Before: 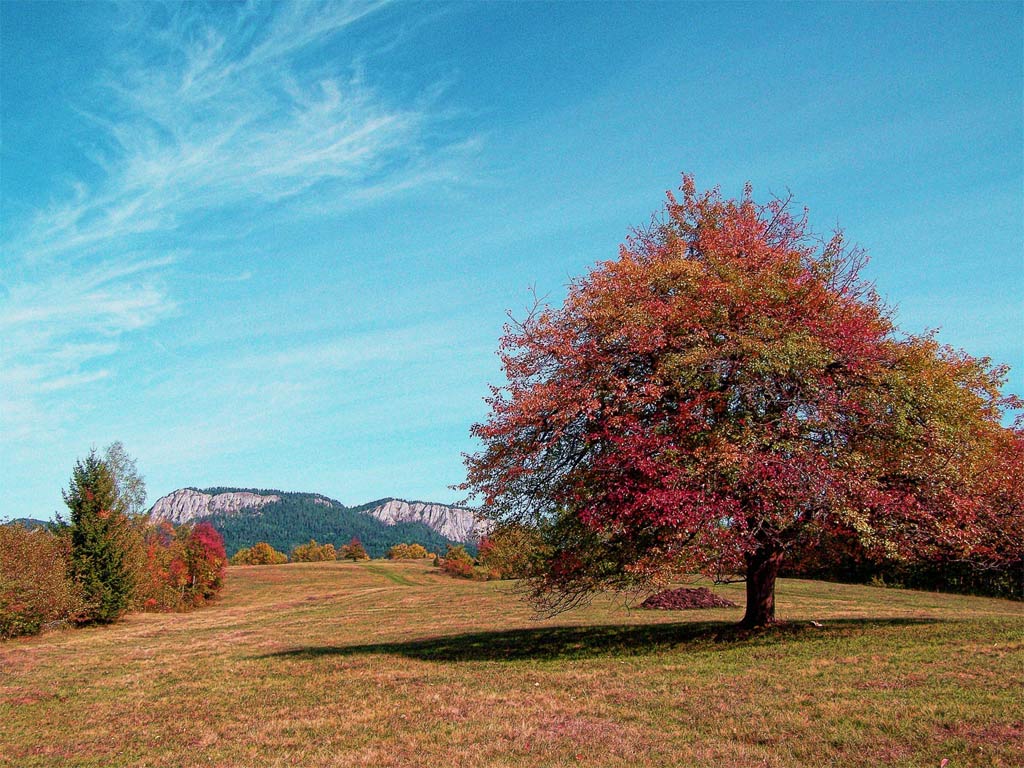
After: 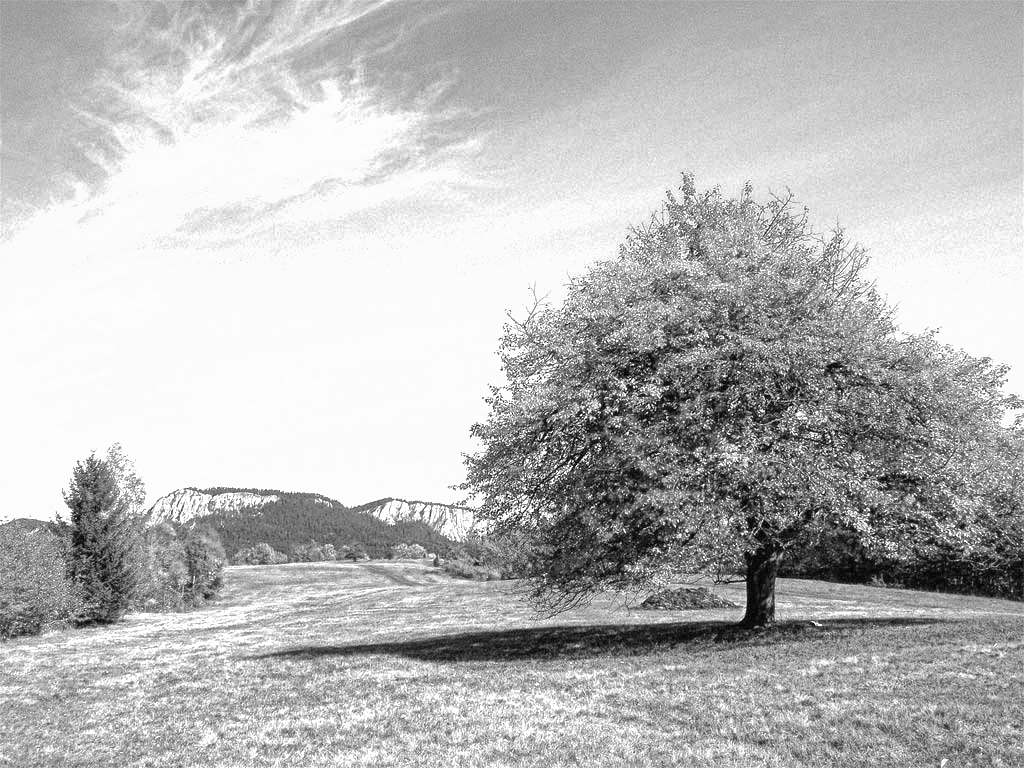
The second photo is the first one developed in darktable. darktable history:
shadows and highlights: on, module defaults
color zones: curves: ch0 [(0.004, 0.588) (0.116, 0.636) (0.259, 0.476) (0.423, 0.464) (0.75, 0.5)]; ch1 [(0, 0) (0.143, 0) (0.286, 0) (0.429, 0) (0.571, 0) (0.714, 0) (0.857, 0)]
white balance: red 0.984, blue 1.059
exposure: black level correction 0, exposure 1.1 EV, compensate exposure bias true, compensate highlight preservation false
